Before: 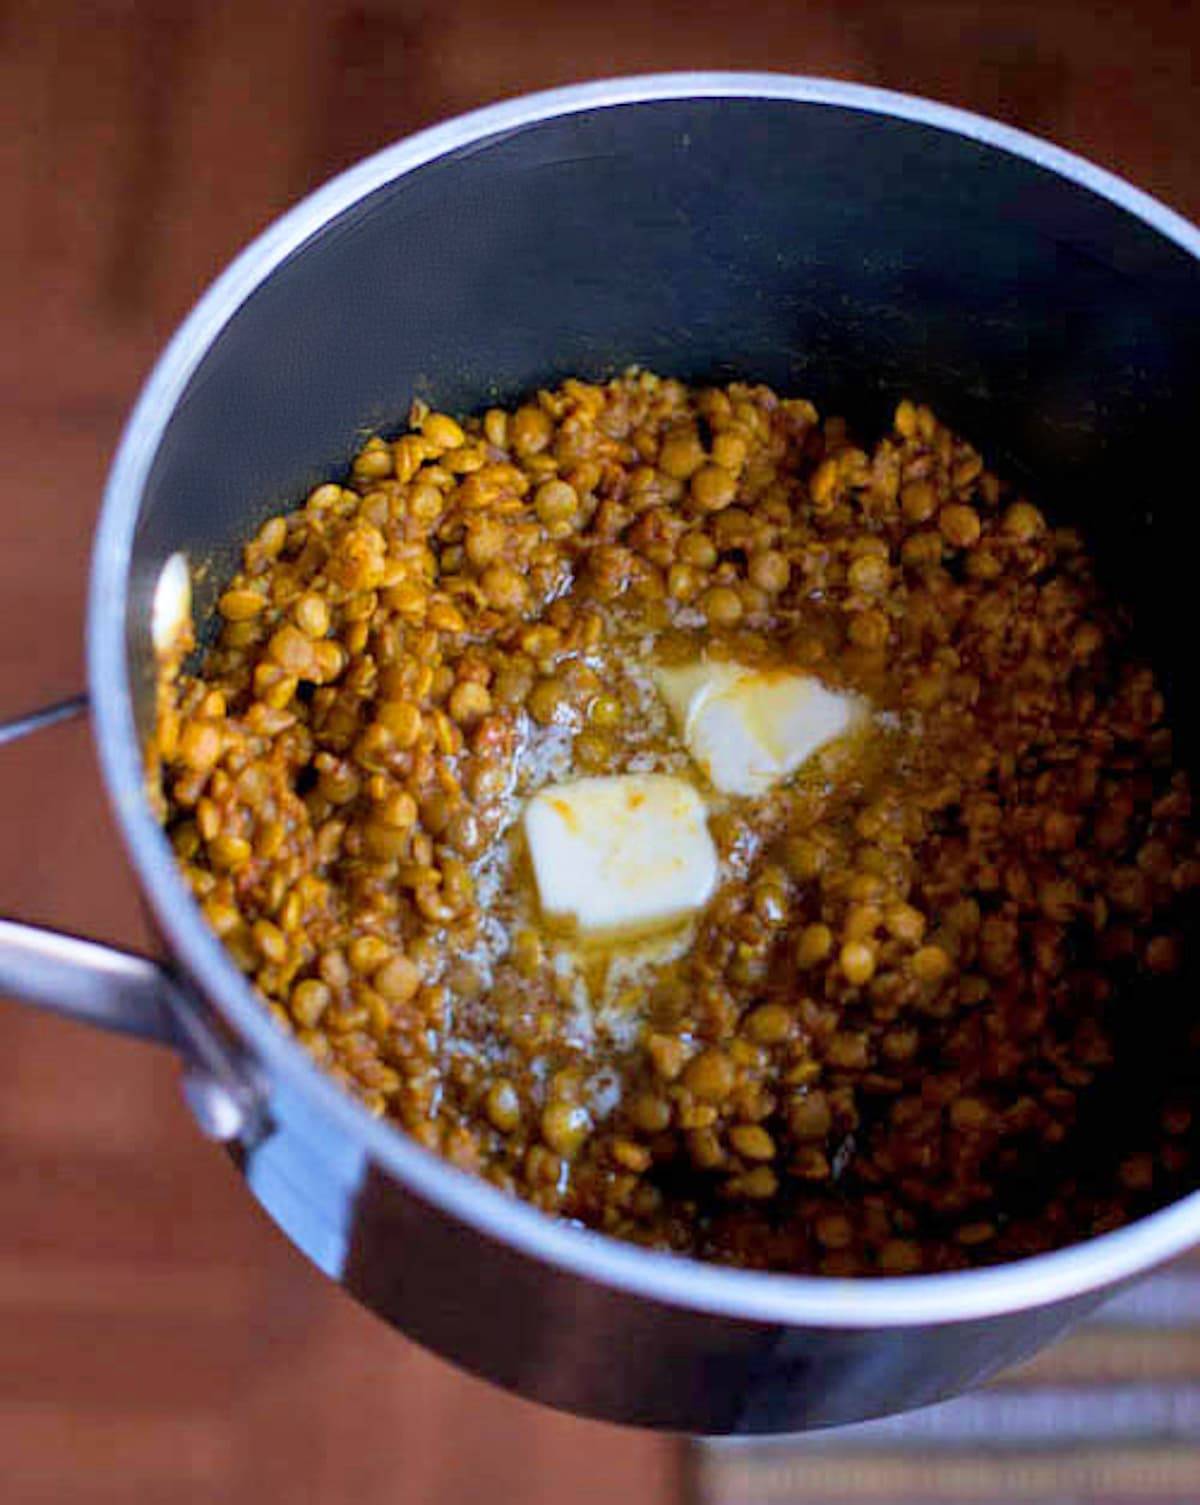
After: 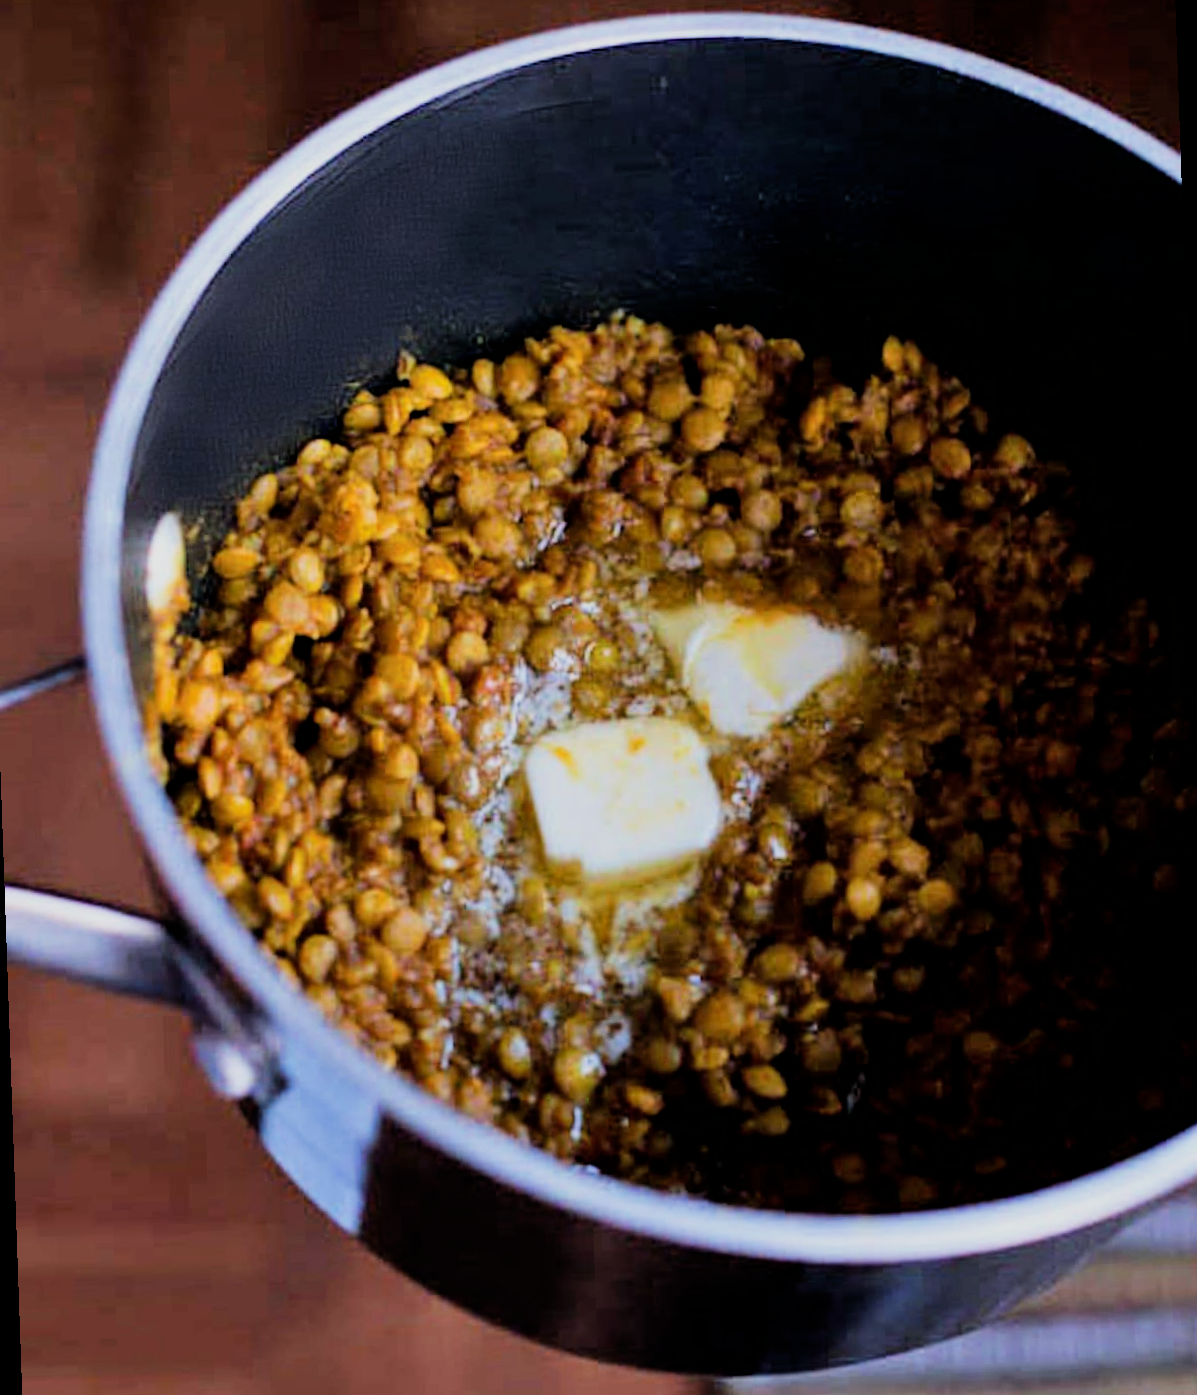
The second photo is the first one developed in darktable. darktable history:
filmic rgb: black relative exposure -5 EV, hardness 2.88, contrast 1.3, highlights saturation mix -30%
rotate and perspective: rotation -2°, crop left 0.022, crop right 0.978, crop top 0.049, crop bottom 0.951
